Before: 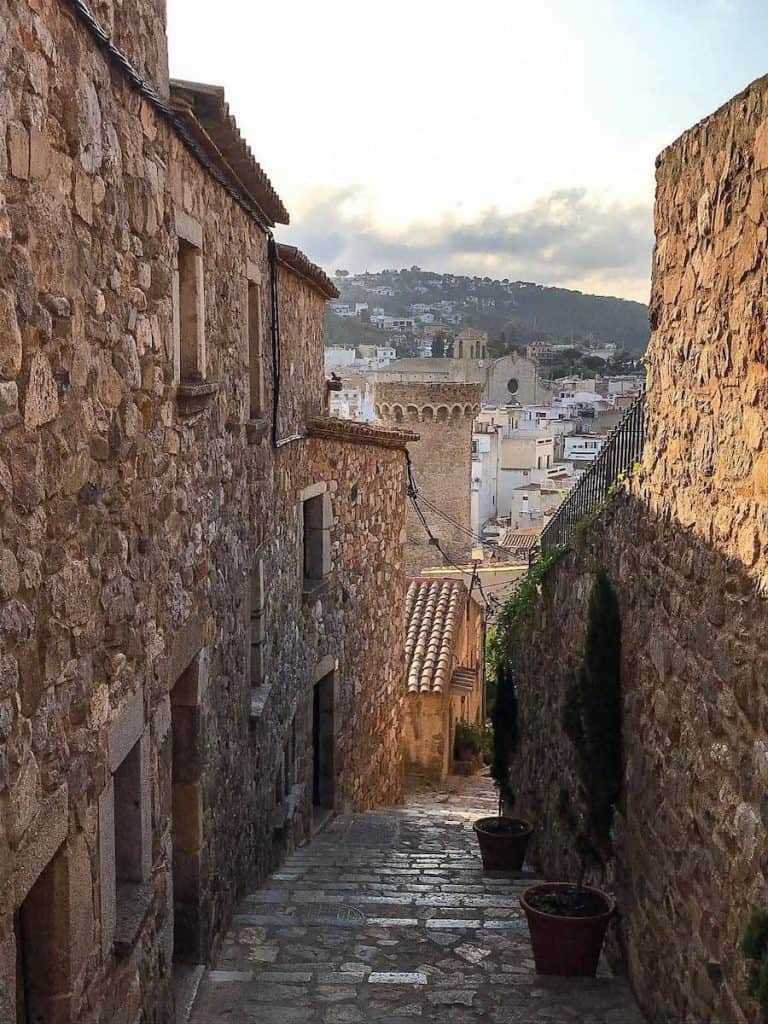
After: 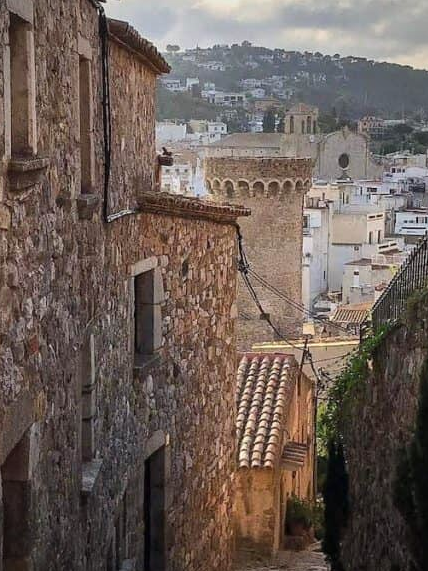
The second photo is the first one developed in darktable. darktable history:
vignetting: fall-off radius 60.92%
crop and rotate: left 22.13%, top 22.054%, right 22.026%, bottom 22.102%
